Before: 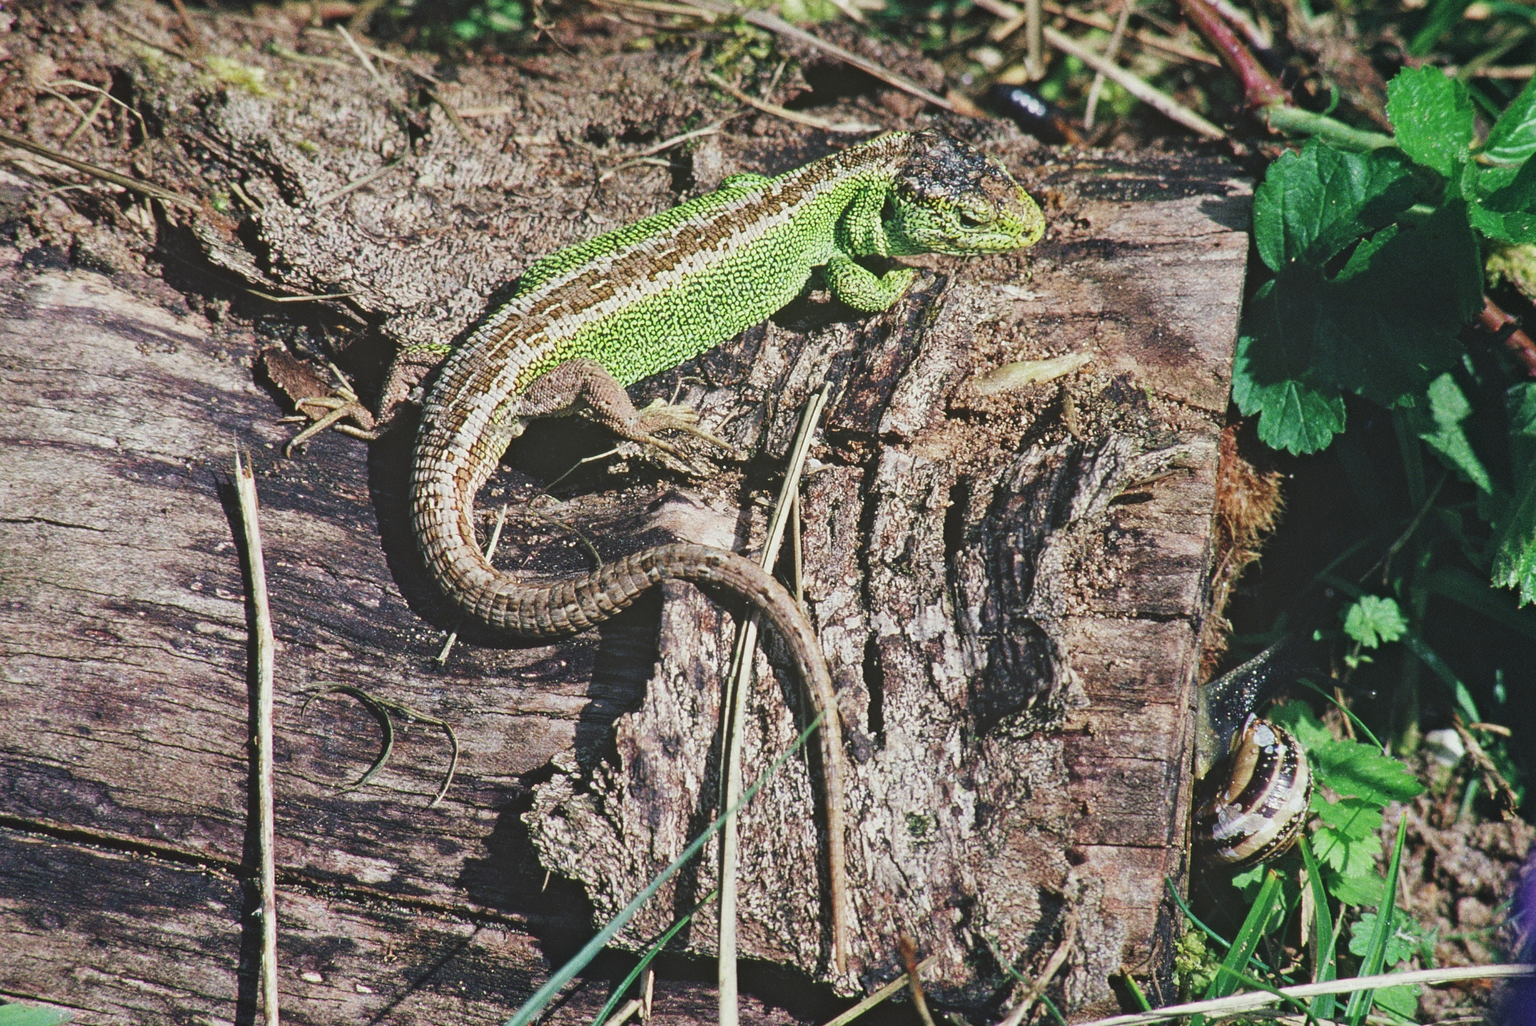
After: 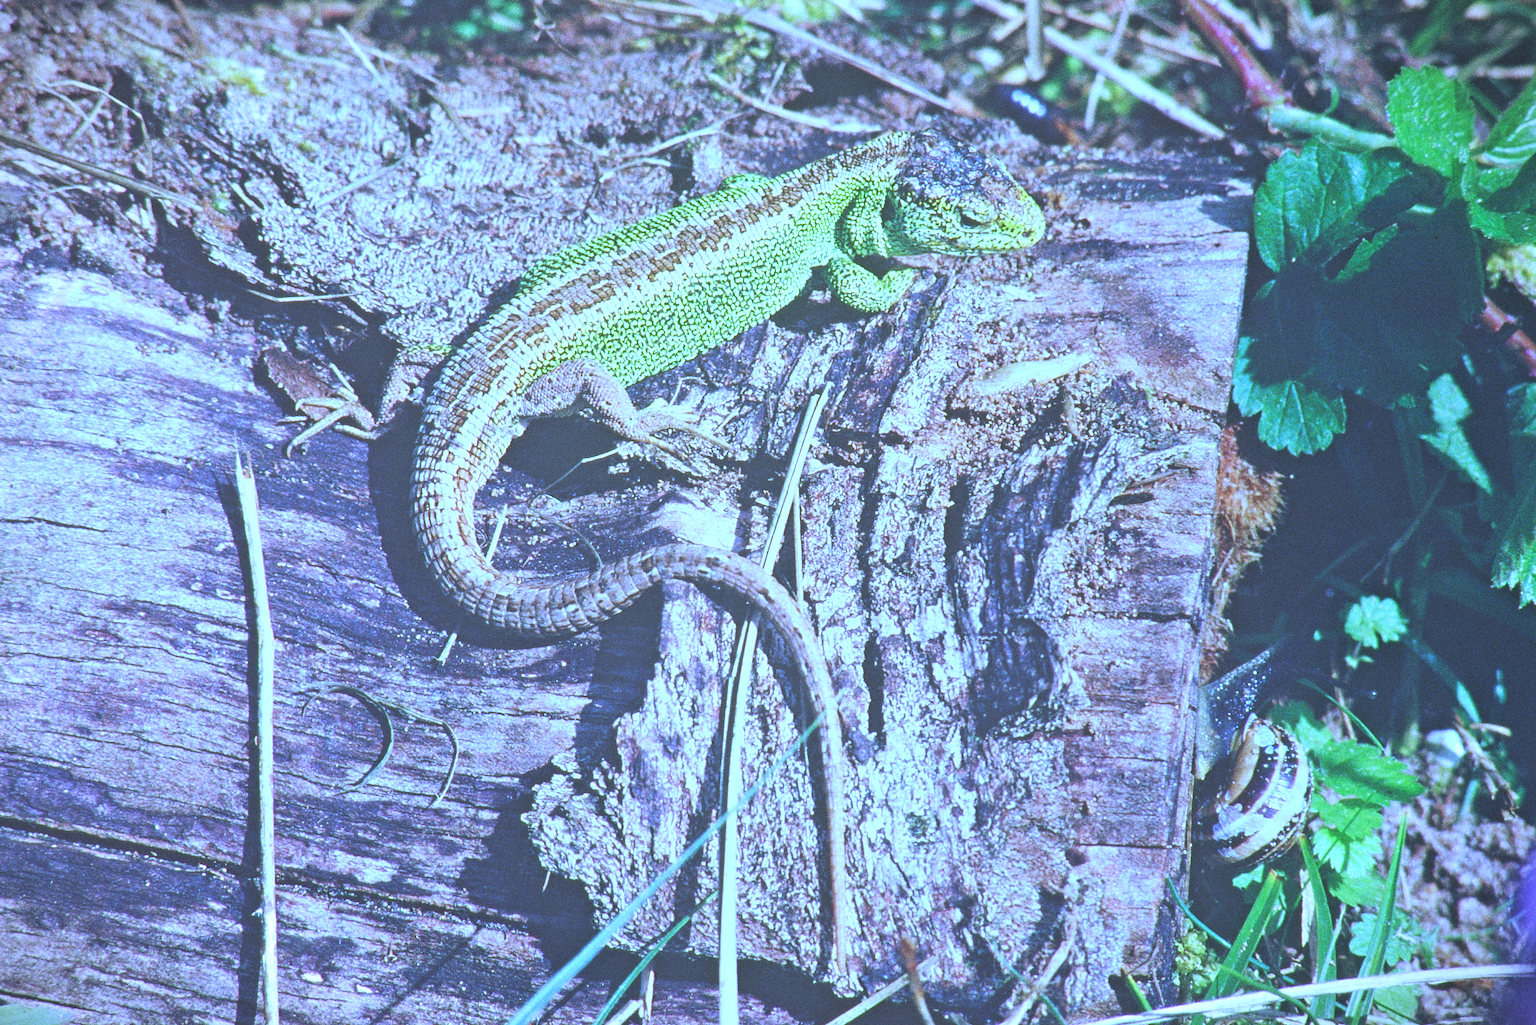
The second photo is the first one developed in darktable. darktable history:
vignetting: fall-off start 100%, brightness -0.406, saturation -0.3, width/height ratio 1.324, dithering 8-bit output, unbound false
exposure: exposure 1.089 EV, compensate highlight preservation false
grain: coarseness 0.09 ISO, strength 40%
local contrast: detail 70%
white balance: red 0.766, blue 1.537
